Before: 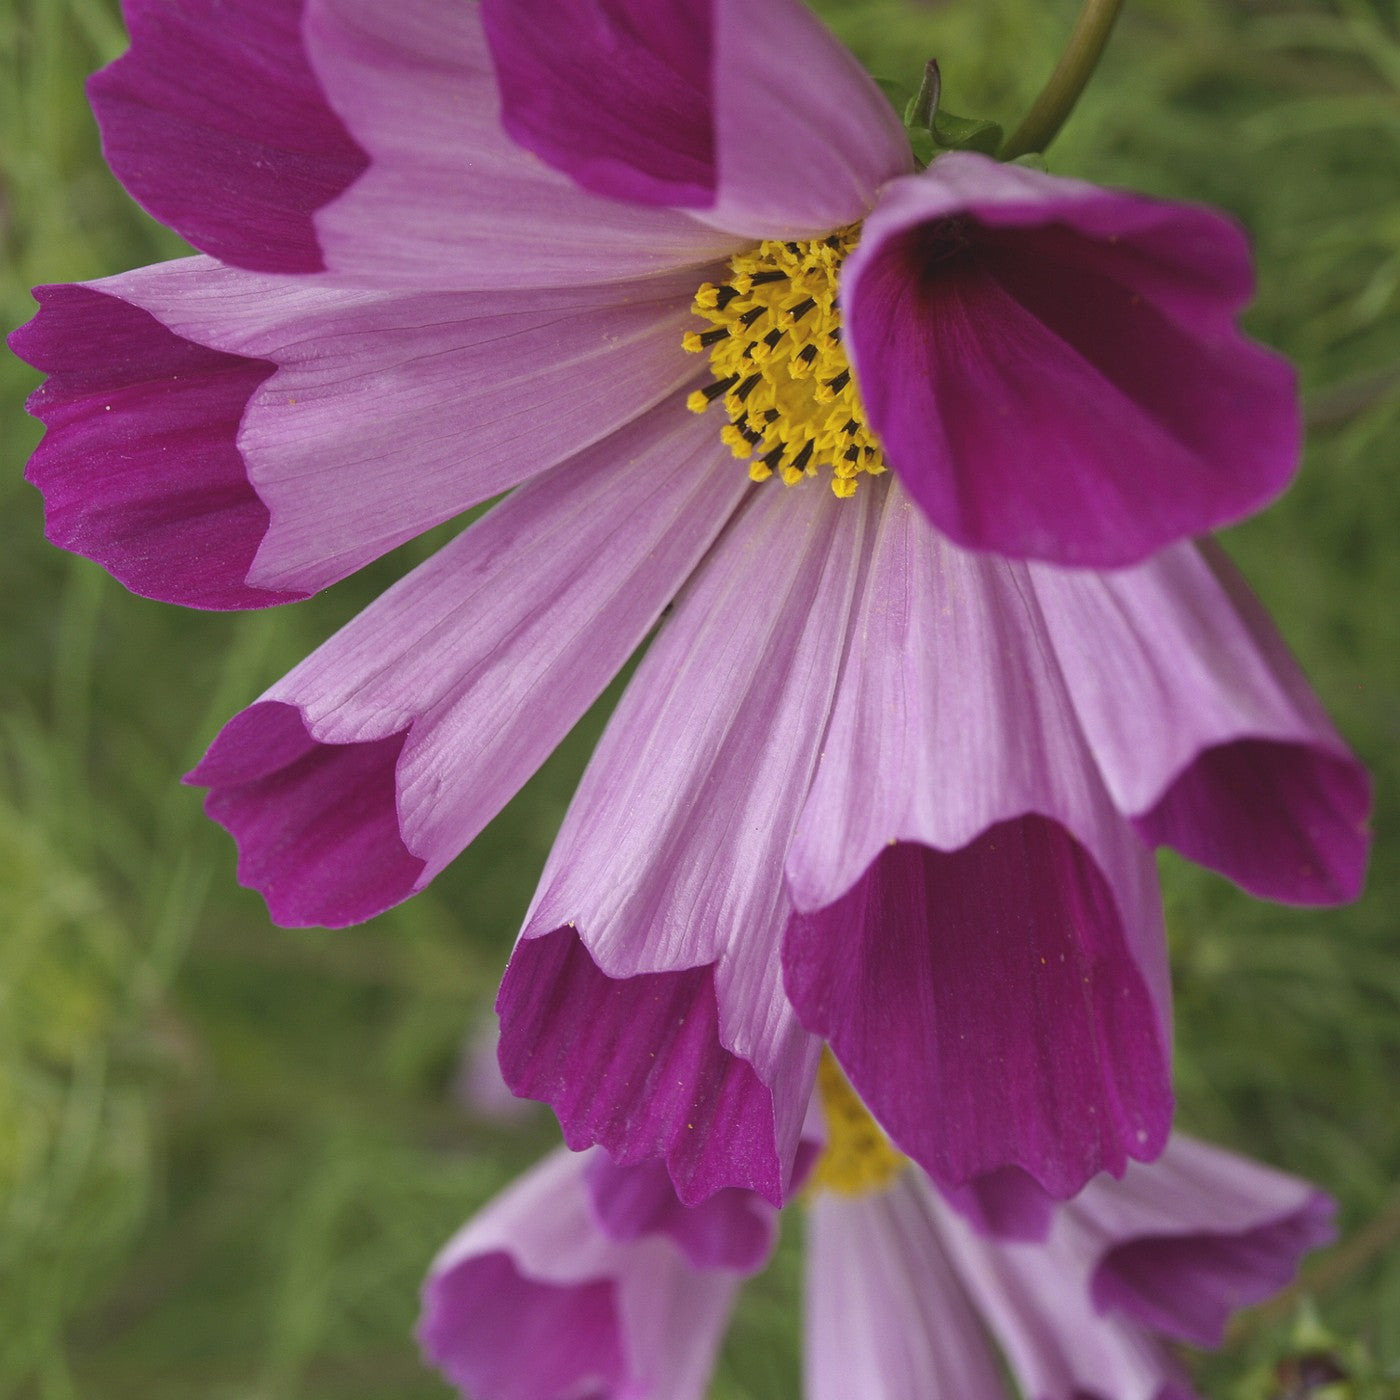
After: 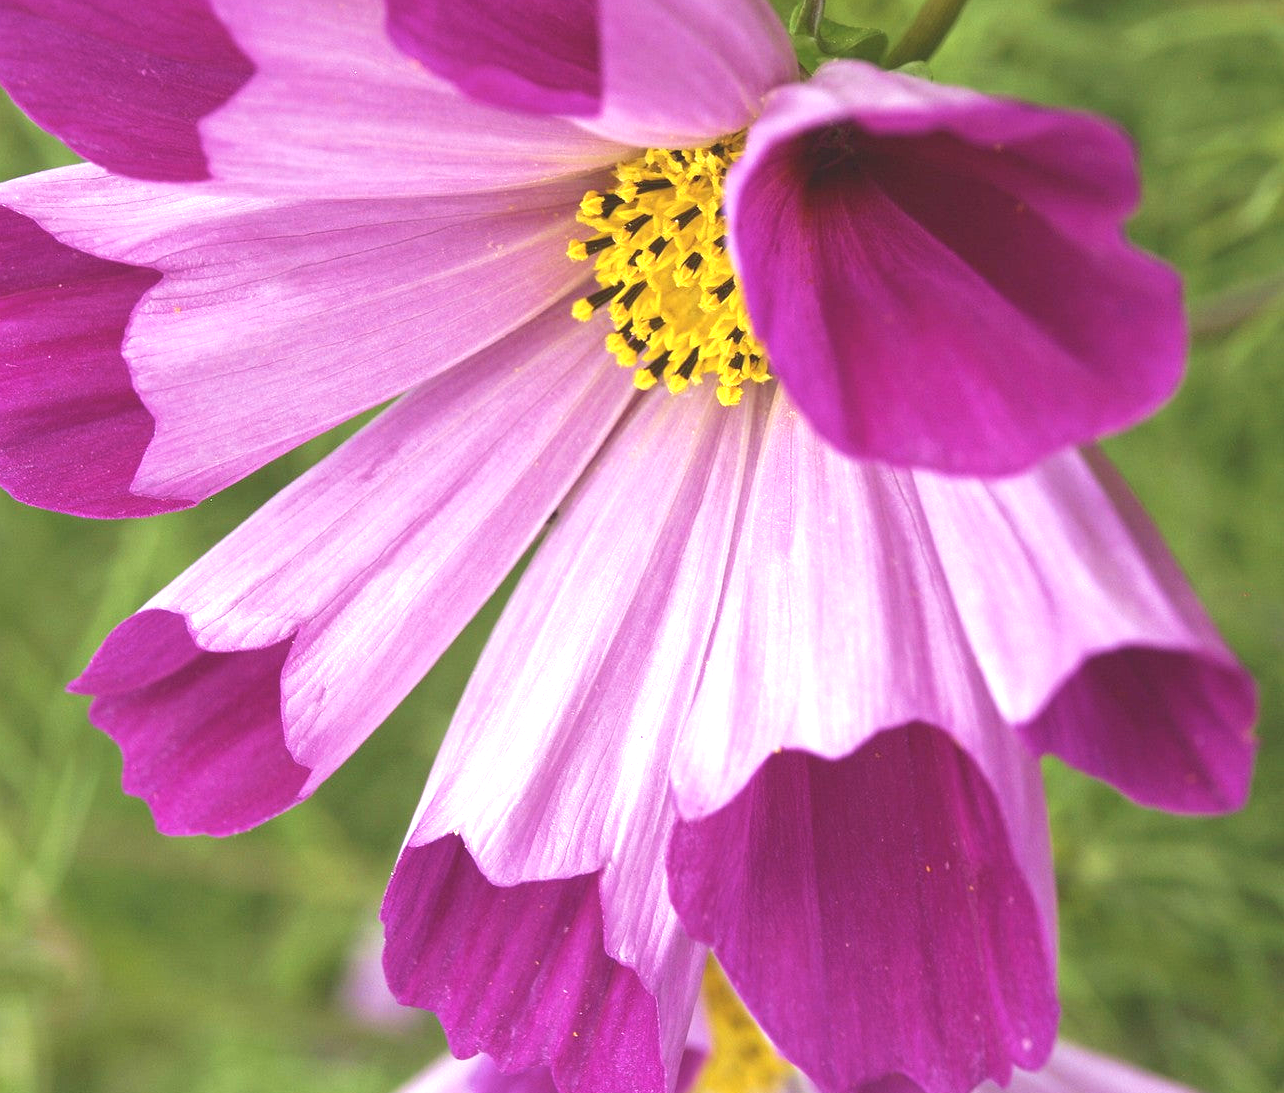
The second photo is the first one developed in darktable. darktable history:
velvia: on, module defaults
crop: left 8.223%, top 6.611%, bottom 15.286%
exposure: black level correction 0, exposure 1.2 EV, compensate exposure bias true, compensate highlight preservation false
